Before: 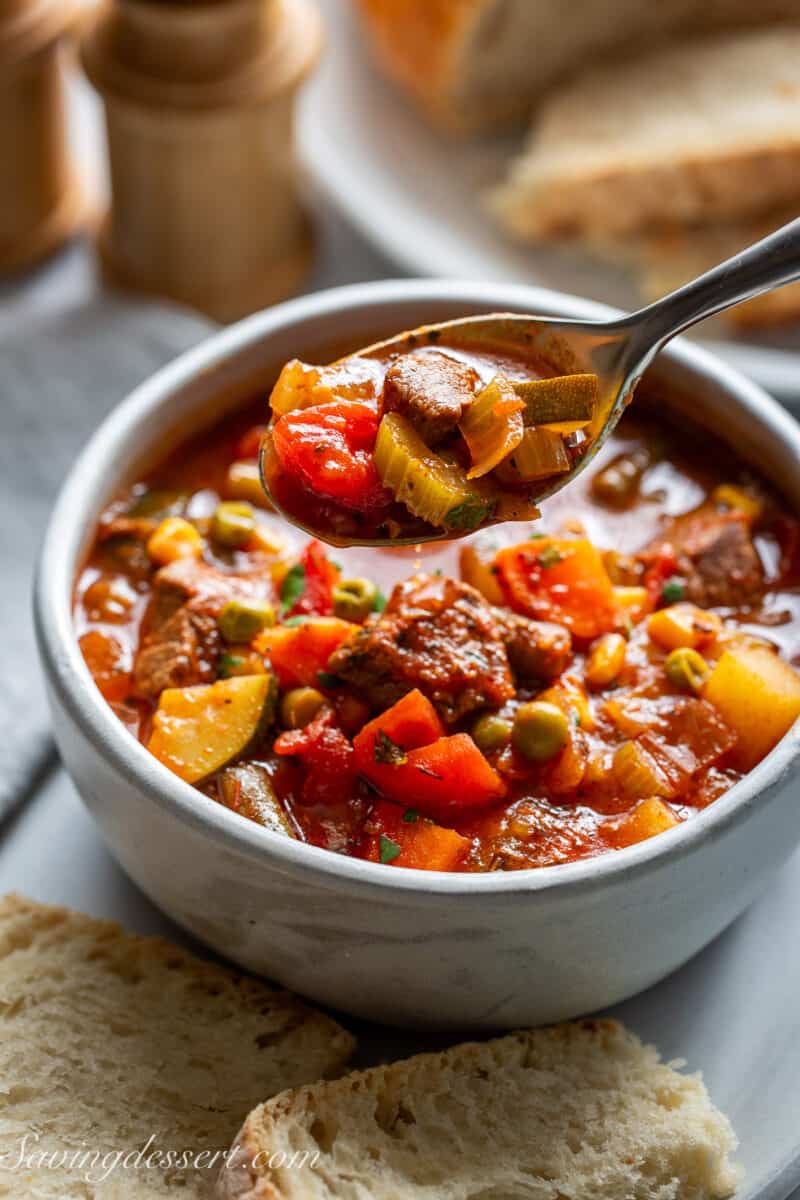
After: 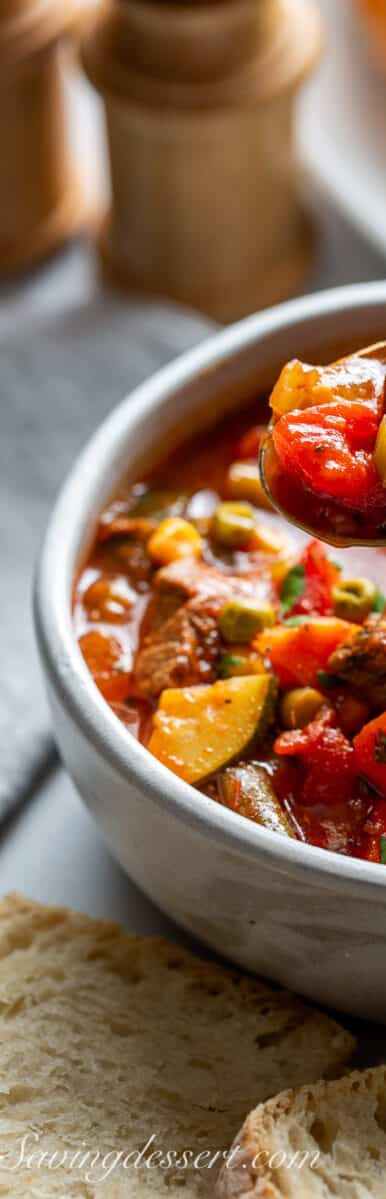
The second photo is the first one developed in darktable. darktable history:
exposure: exposure -0.004 EV, compensate highlight preservation false
crop and rotate: left 0.042%, top 0%, right 51.627%
